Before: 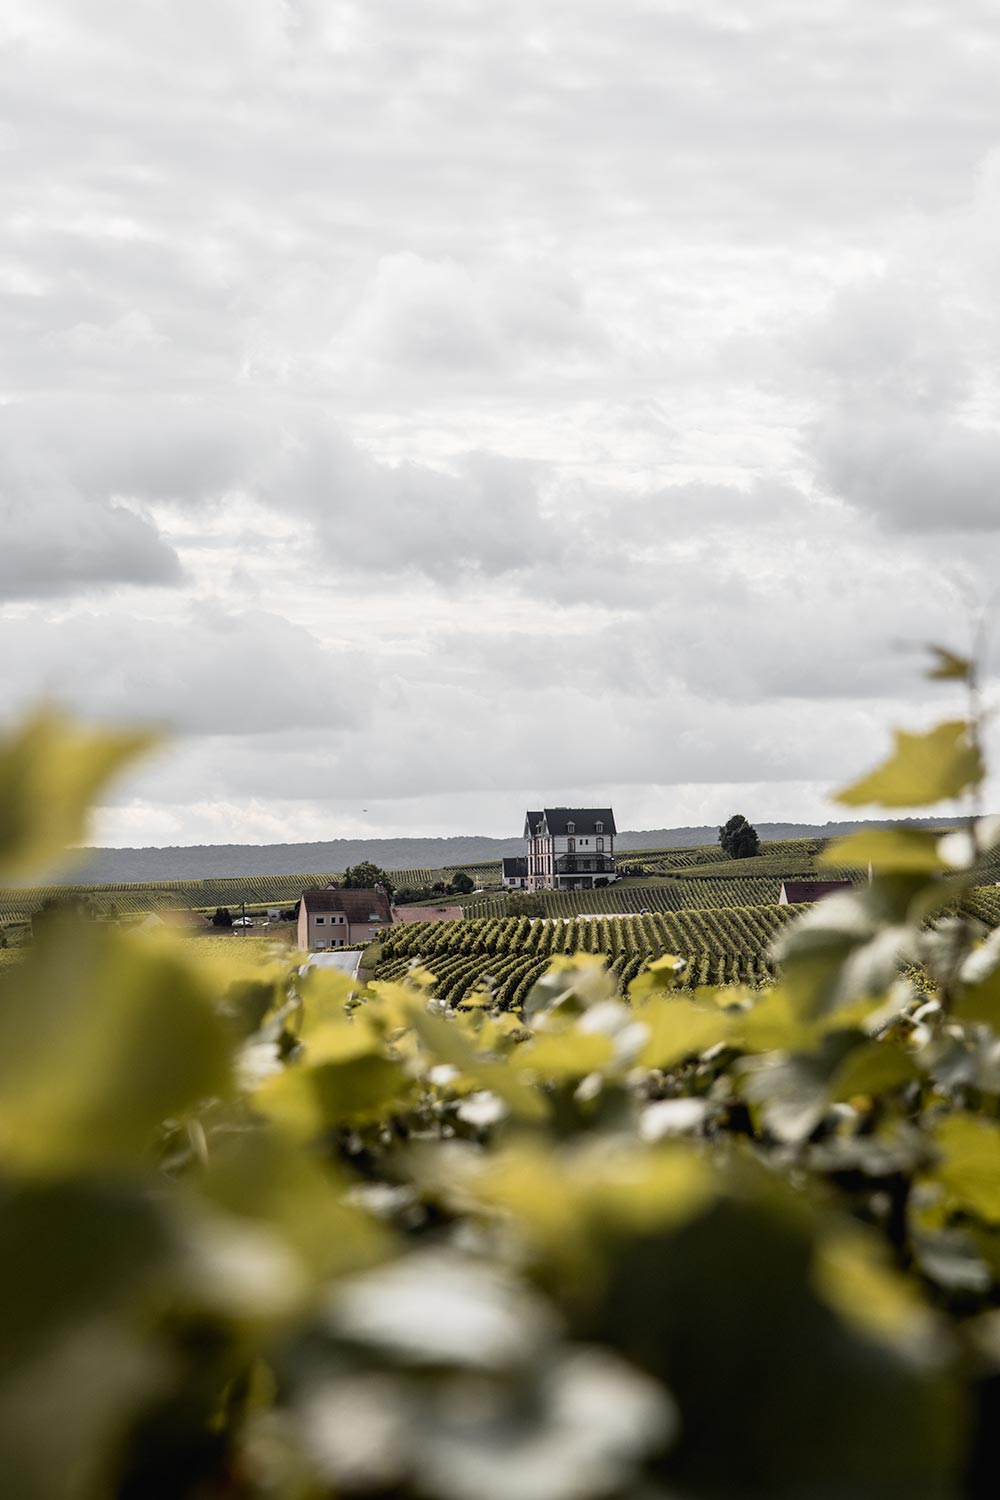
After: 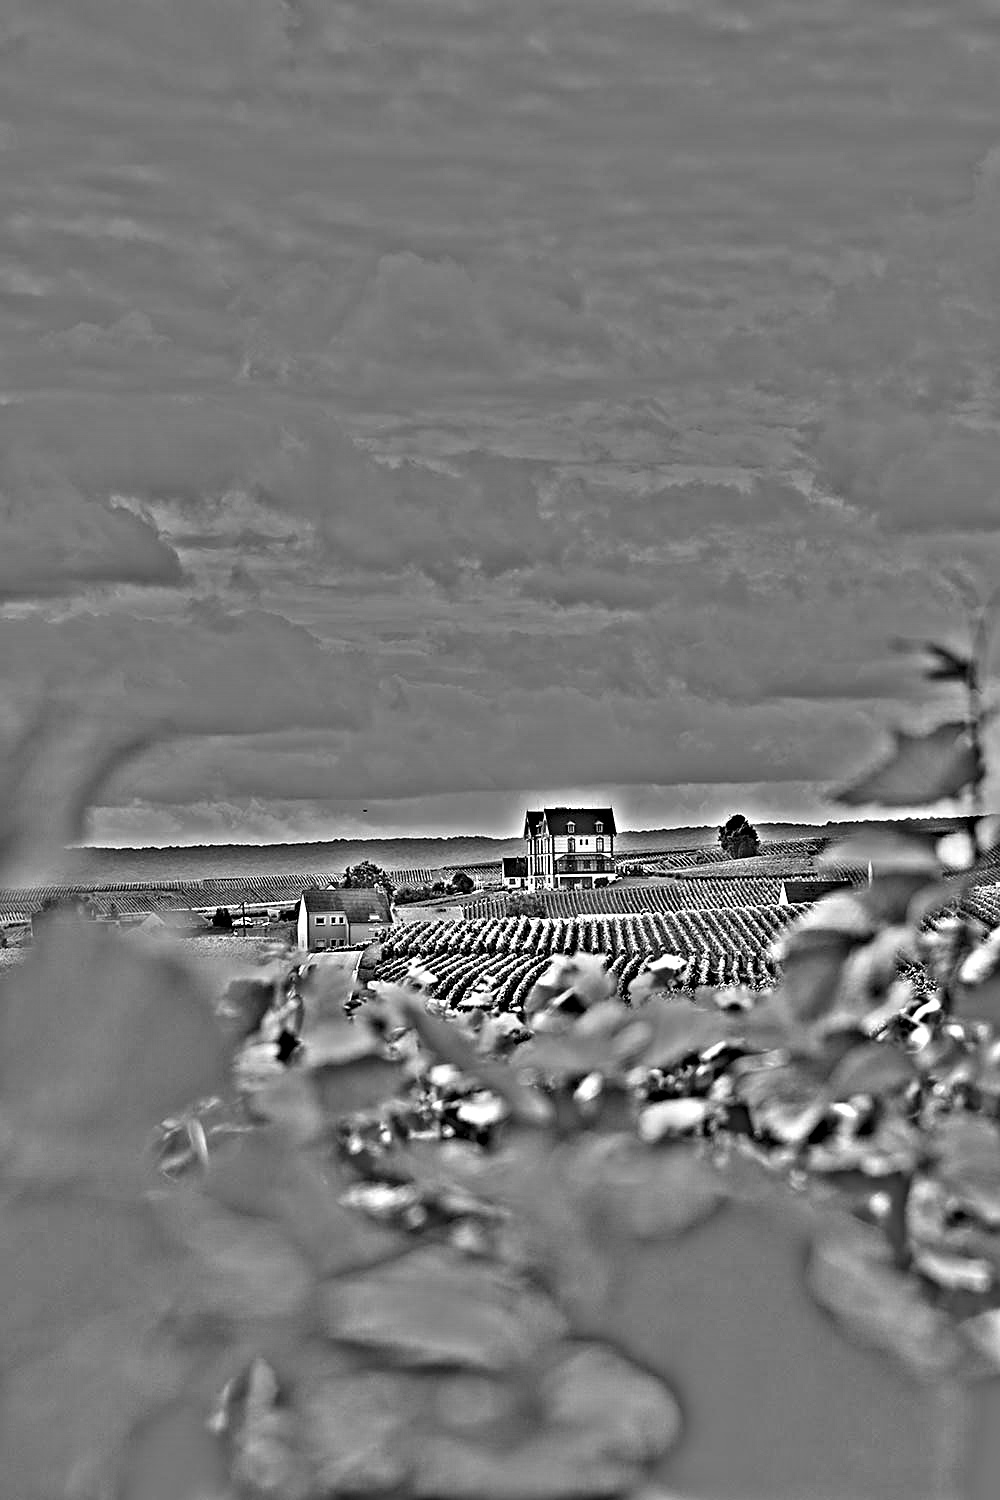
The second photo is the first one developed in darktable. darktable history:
highpass: sharpness 49.79%, contrast boost 49.79%
sharpen: on, module defaults
